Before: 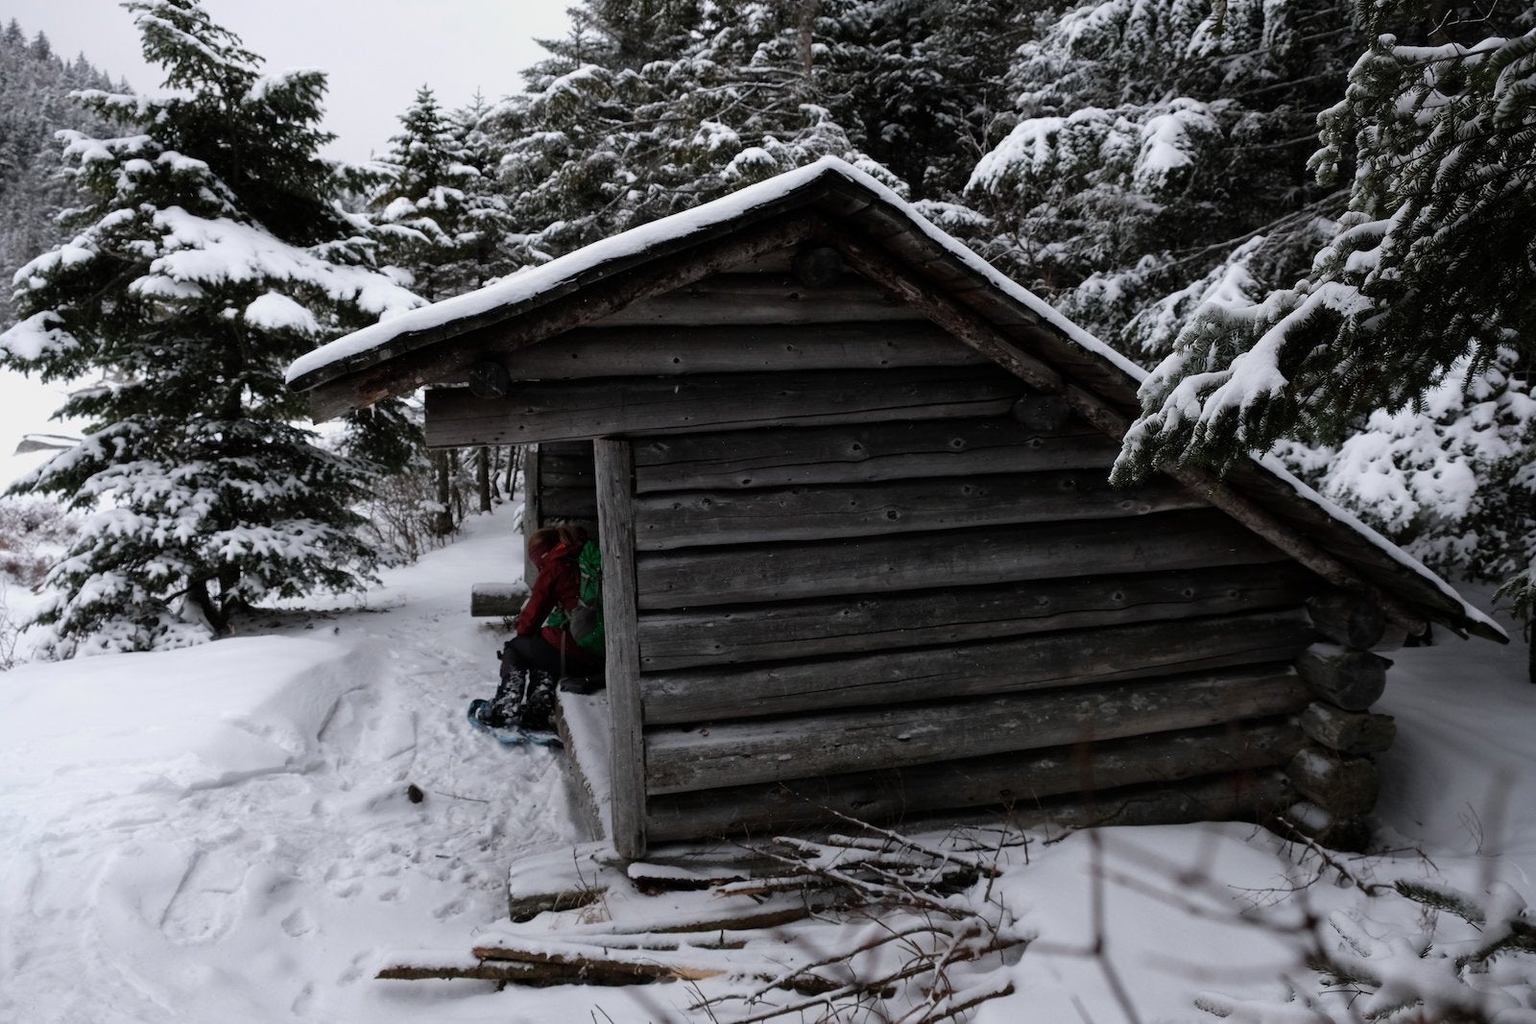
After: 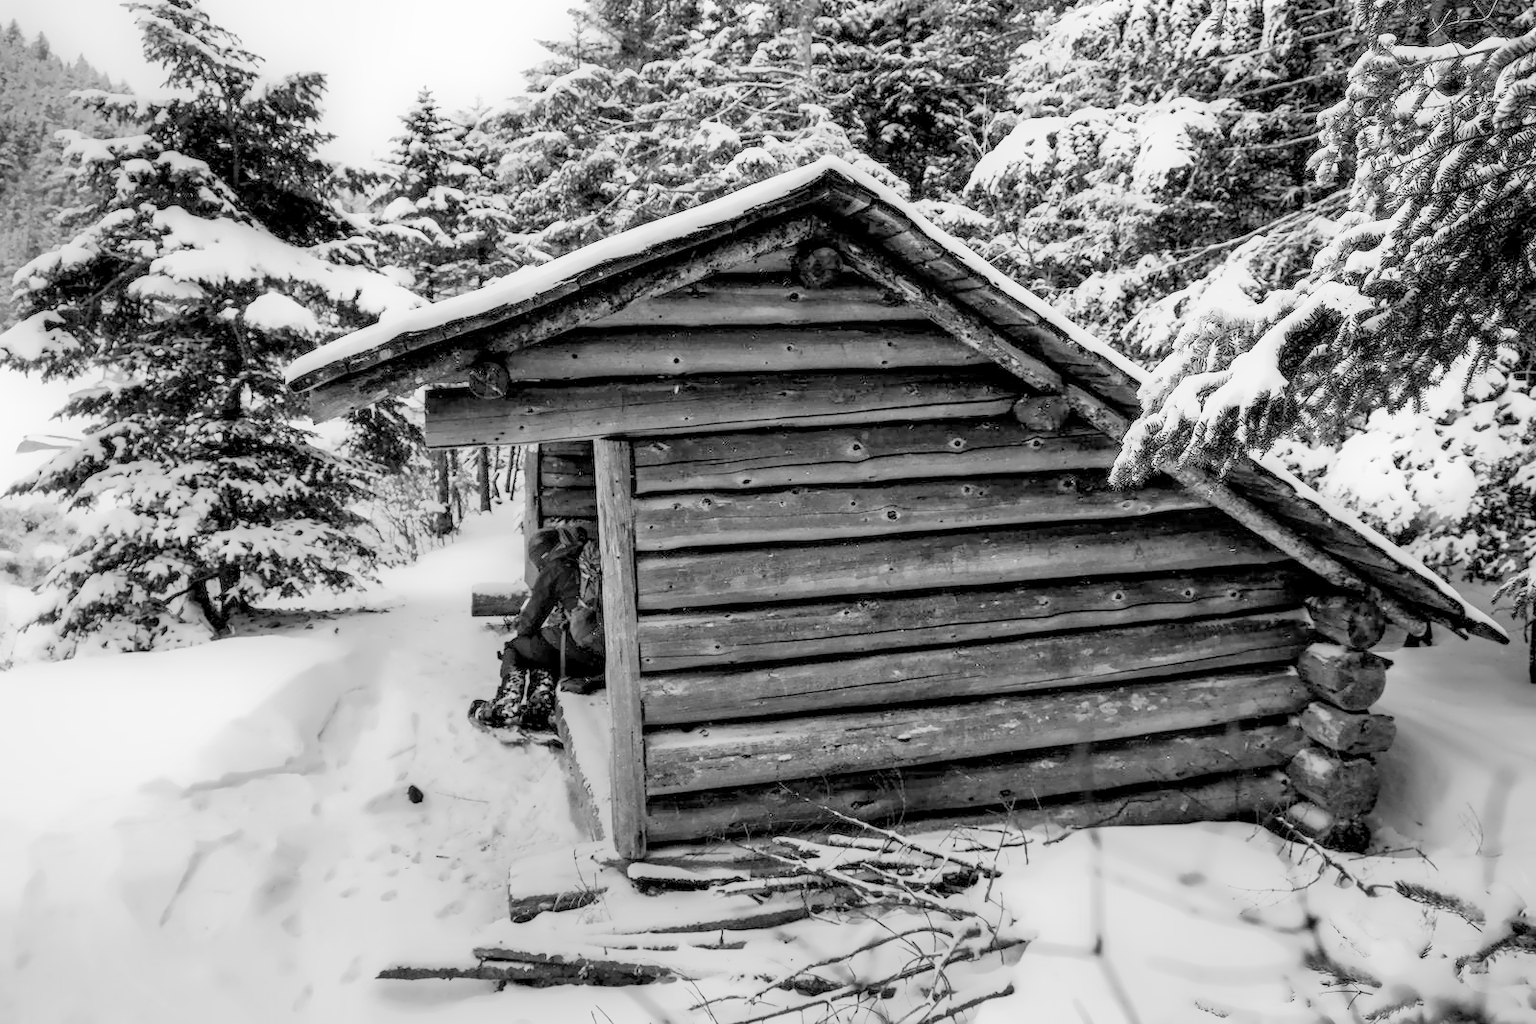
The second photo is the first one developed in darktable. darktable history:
color calibration: illuminant as shot in camera, x 0.358, y 0.373, temperature 4628.91 K
color balance rgb: perceptual saturation grading › global saturation 20%, perceptual saturation grading › highlights -25%, perceptual saturation grading › shadows 25%
denoise (profiled): preserve shadows 1.52, scattering 0.002, a [-1, 0, 0], compensate highlight preservation false
exposure: black level correction 0, exposure 1.379 EV, compensate exposure bias true, compensate highlight preservation false
filmic rgb: black relative exposure -7.65 EV, white relative exposure 4.56 EV, hardness 3.61, contrast 1.05
haze removal: compatibility mode true, adaptive false
highlight reconstruction: on, module defaults
hot pixels: on, module defaults
lens correction: scale 1, crop 1, focal 16, aperture 5.6, distance 1000, camera "Canon EOS RP", lens "Canon RF 16mm F2.8 STM"
white balance: red 2.229, blue 1.46
velvia: on, module defaults
monochrome "hmm": a -11.7, b 1.62, size 0.5, highlights 0.38
local contrast "155 XBW": shadows 185%, detail 225%
shadows and highlights: shadows 30
